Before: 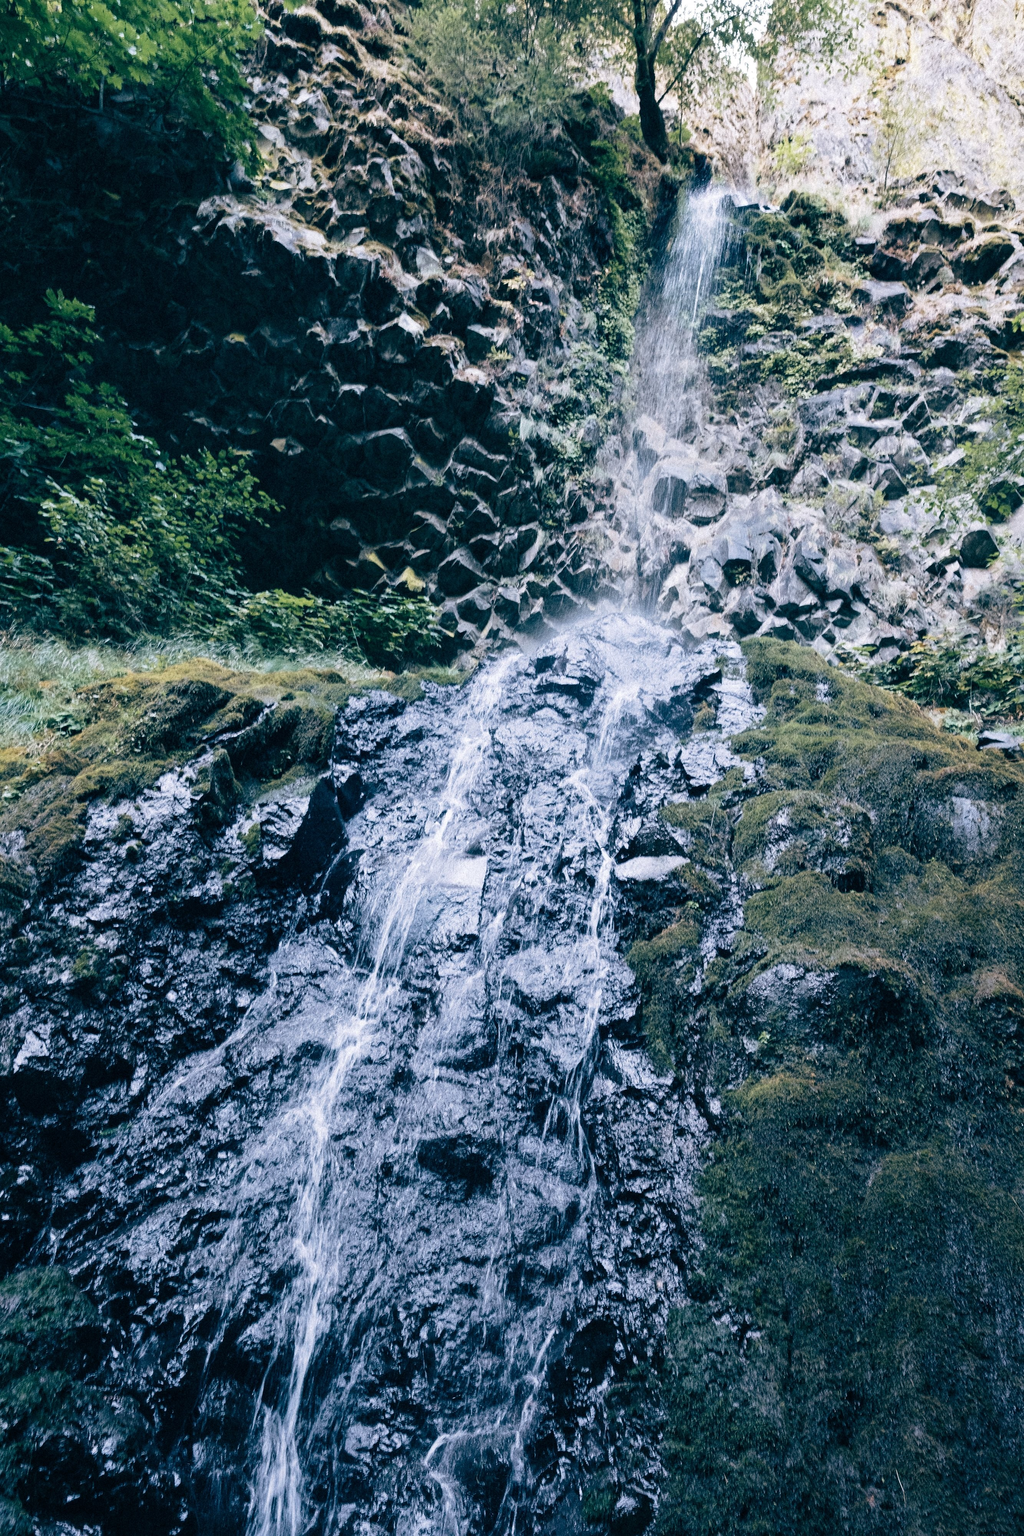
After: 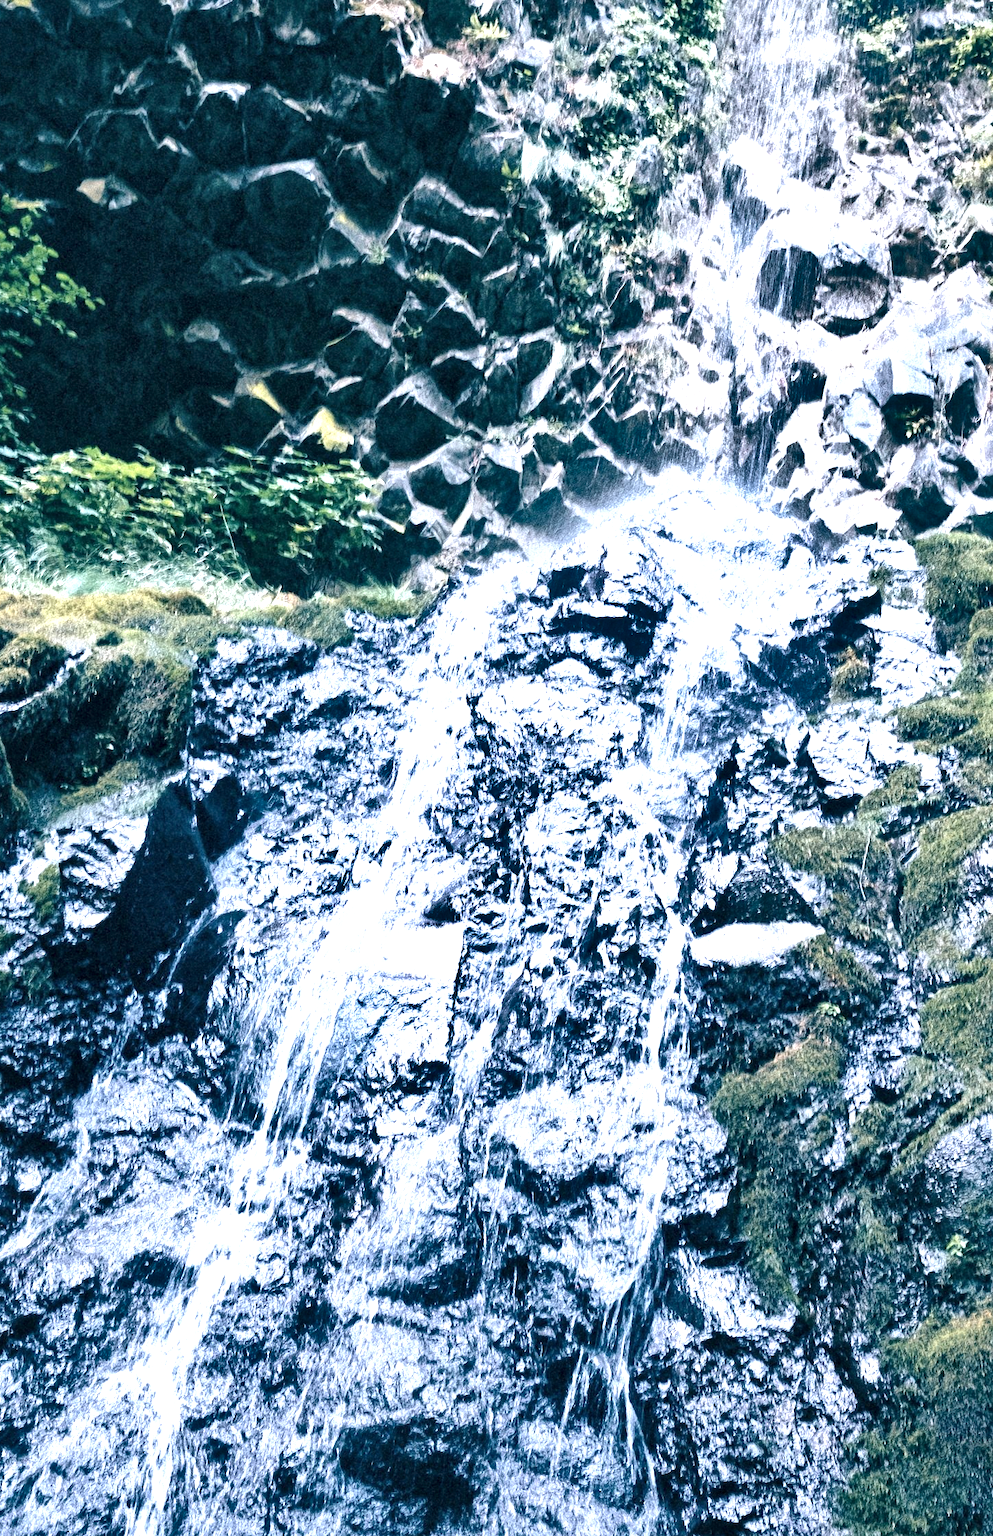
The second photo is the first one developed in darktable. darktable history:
crop and rotate: left 22.166%, top 22%, right 23.283%, bottom 21.82%
shadows and highlights: radius 106.12, shadows 23.59, highlights -58.92, low approximation 0.01, soften with gaussian
exposure: exposure 1.091 EV, compensate exposure bias true, compensate highlight preservation false
local contrast: mode bilateral grid, contrast 20, coarseness 50, detail 129%, midtone range 0.2
